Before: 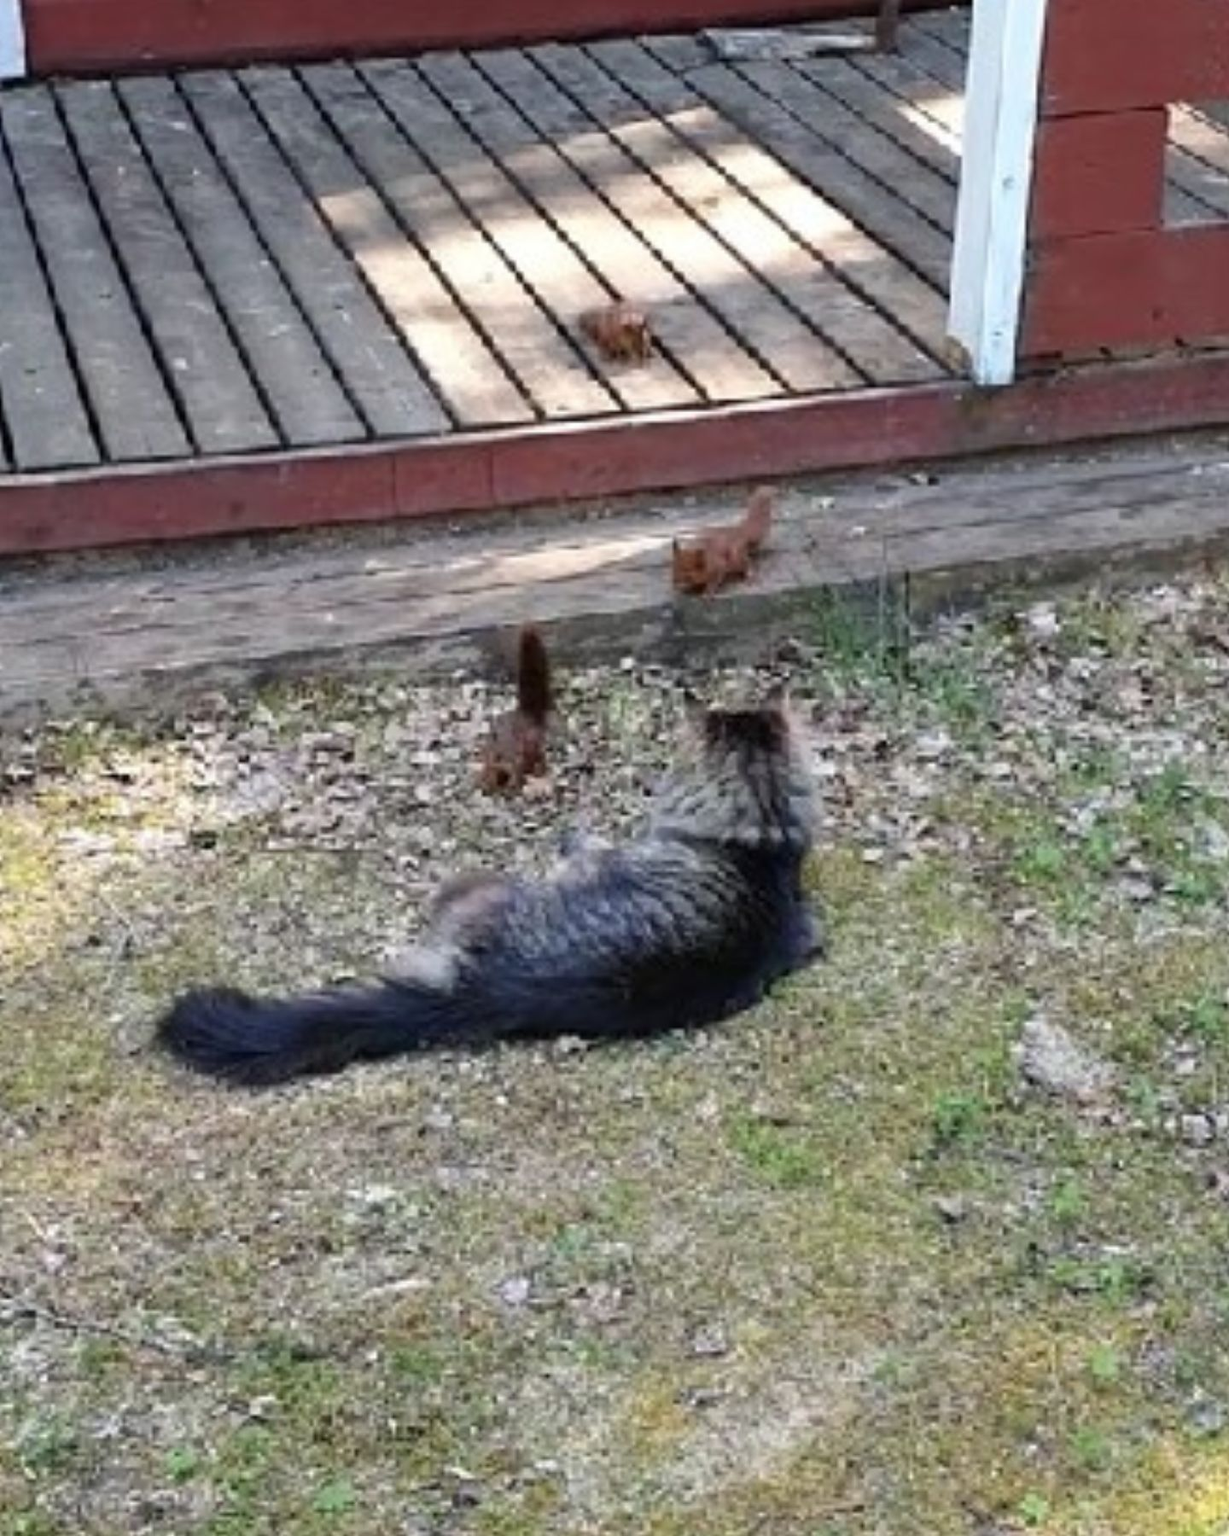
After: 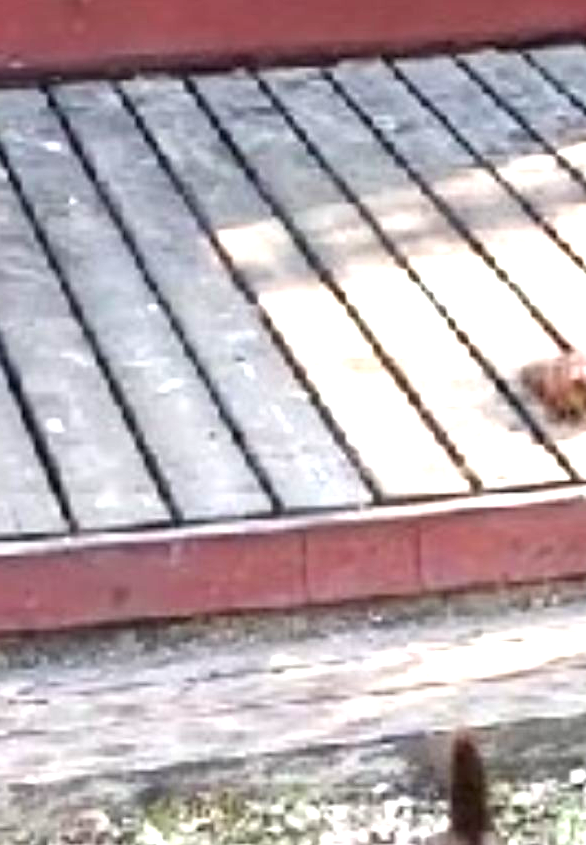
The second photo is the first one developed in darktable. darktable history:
crop and rotate: left 10.943%, top 0.083%, right 48.334%, bottom 52.949%
exposure: black level correction 0, exposure 1.39 EV, compensate highlight preservation false
